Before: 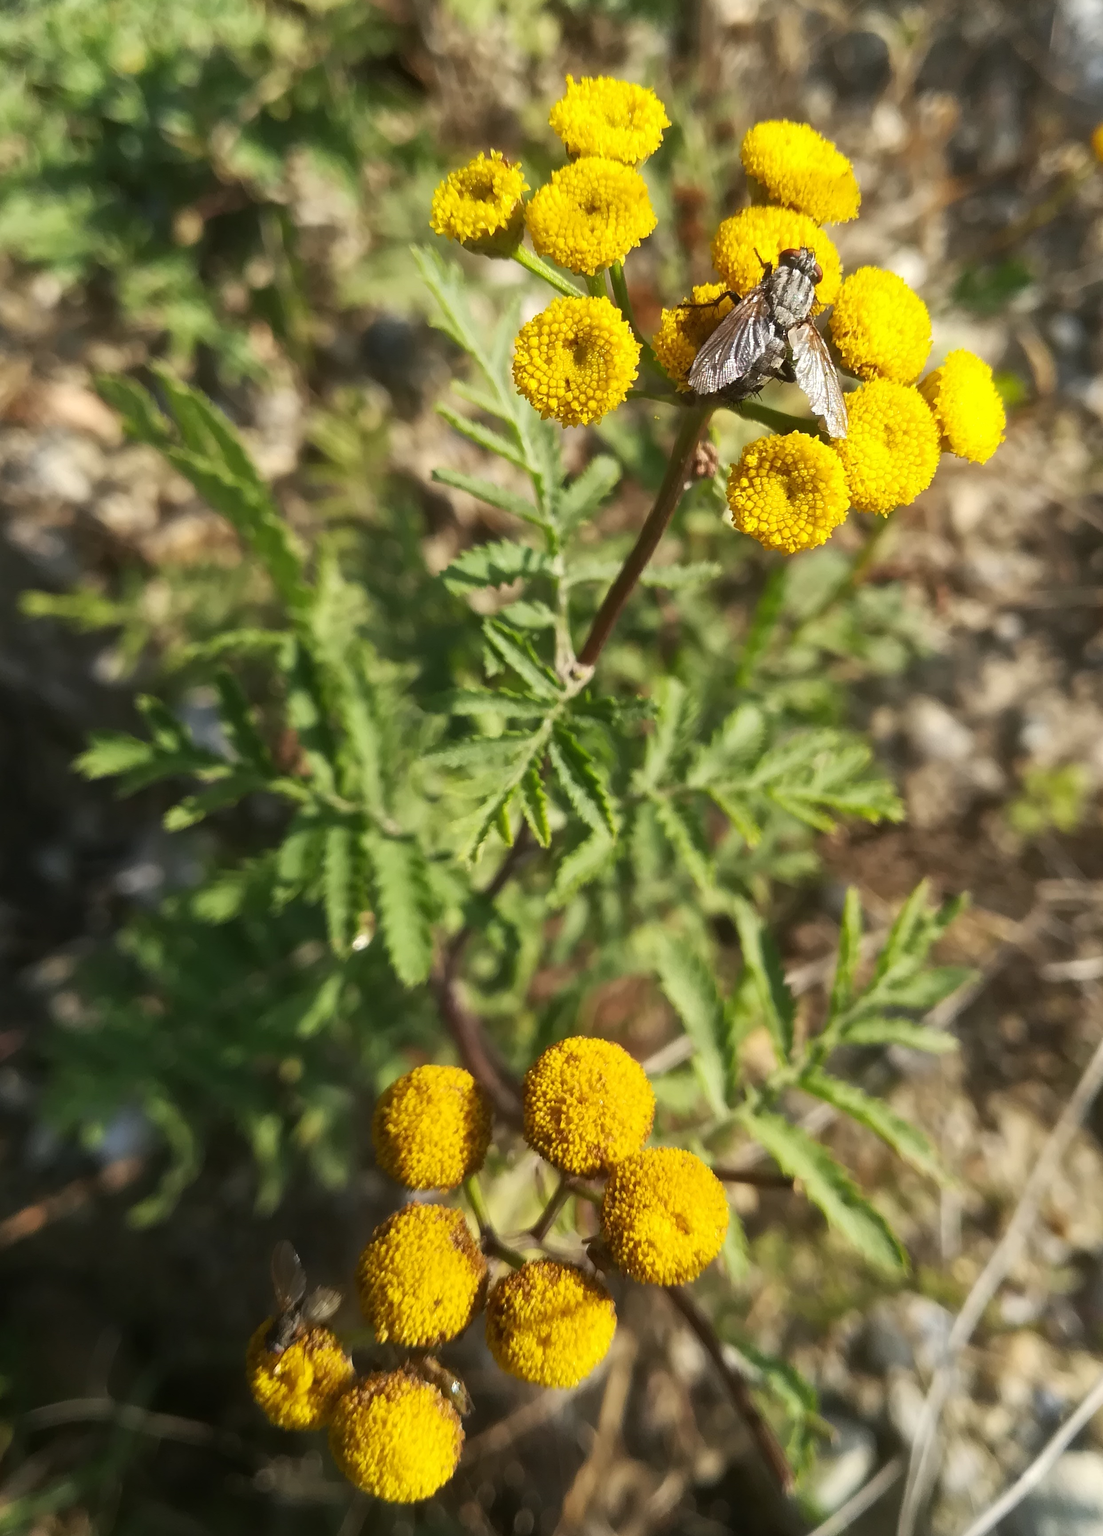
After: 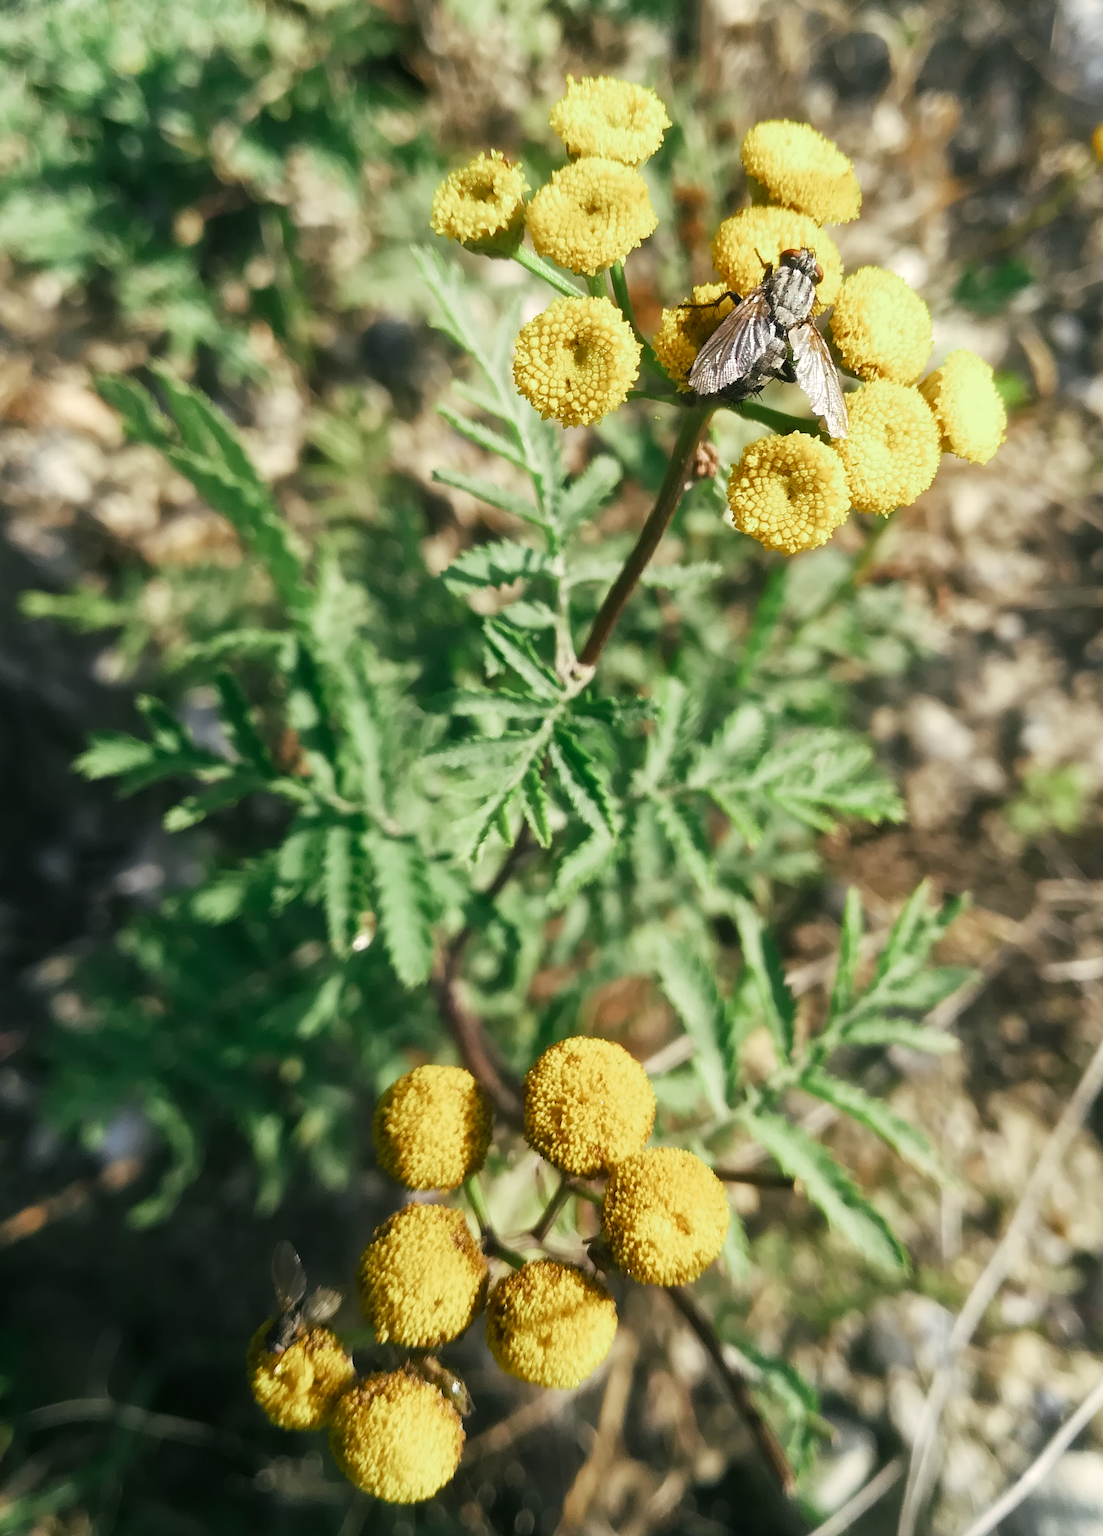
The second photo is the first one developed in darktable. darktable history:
tone curve: curves: ch0 [(0, 0) (0.003, 0.003) (0.011, 0.011) (0.025, 0.025) (0.044, 0.044) (0.069, 0.069) (0.1, 0.099) (0.136, 0.135) (0.177, 0.177) (0.224, 0.224) (0.277, 0.276) (0.335, 0.334) (0.399, 0.397) (0.468, 0.466) (0.543, 0.541) (0.623, 0.621) (0.709, 0.708) (0.801, 0.8) (0.898, 0.897) (1, 1)], preserve colors none
color look up table: target L [96.44, 97.3, 95.05, 94.81, 93.52, 91.33, 92.34, 77.79, 67.18, 65.08, 61.24, 44.3, 27.56, 200, 87.86, 85.73, 81.46, 75.08, 77.79, 73.07, 66.26, 55.79, 58.33, 50.93, 47.53, 43.72, 43.74, 33.35, 4.109, 0.258, 89.64, 71.58, 66.34, 62.27, 59.3, 57.87, 53.36, 47.55, 39.57, 32.79, 23.91, 16.52, 7.197, 96.07, 94.78, 82.65, 71.45, 52.56, 18.41], target a [-14.18, -4.685, -6.871, -19.89, -24.62, -42.63, -19.34, -34.85, -21.86, -56.21, -19.33, -40.39, -30.25, 0, -0.569, 6.732, 19.45, 33.76, 3.504, 30.46, 54.58, 74.21, 1.239, 76.5, 19.91, 48.11, 7.451, 49.39, 0.293, -0.104, 16.48, 46.1, 11.53, 75.95, 31.06, 12.08, 60.02, 60.25, 46.43, 65.49, 13.72, 34.08, 22.39, -0.359, -20.23, -24.17, -6.534, -12.75, -14.98], target b [32.16, 2.045, 23.38, 16.03, 9.941, 22.26, 4.735, 44.82, -0.773, 35.58, 25.57, 22.22, 30.7, 0, 14.85, 64.34, 37.9, 18.38, 1.829, 67.45, 7.278, 68.99, 57.87, 35.19, 36.95, 51.78, 2.818, 26.07, 4.894, 0.38, -12.08, -39.6, -33.65, -34.37, -13.2, -63.24, -31.78, -2.639, -9.878, -90.05, -41.95, -66.11, -18.65, -2.78, -6.175, -20.89, -42.31, -39.46, -6.608], num patches 49
